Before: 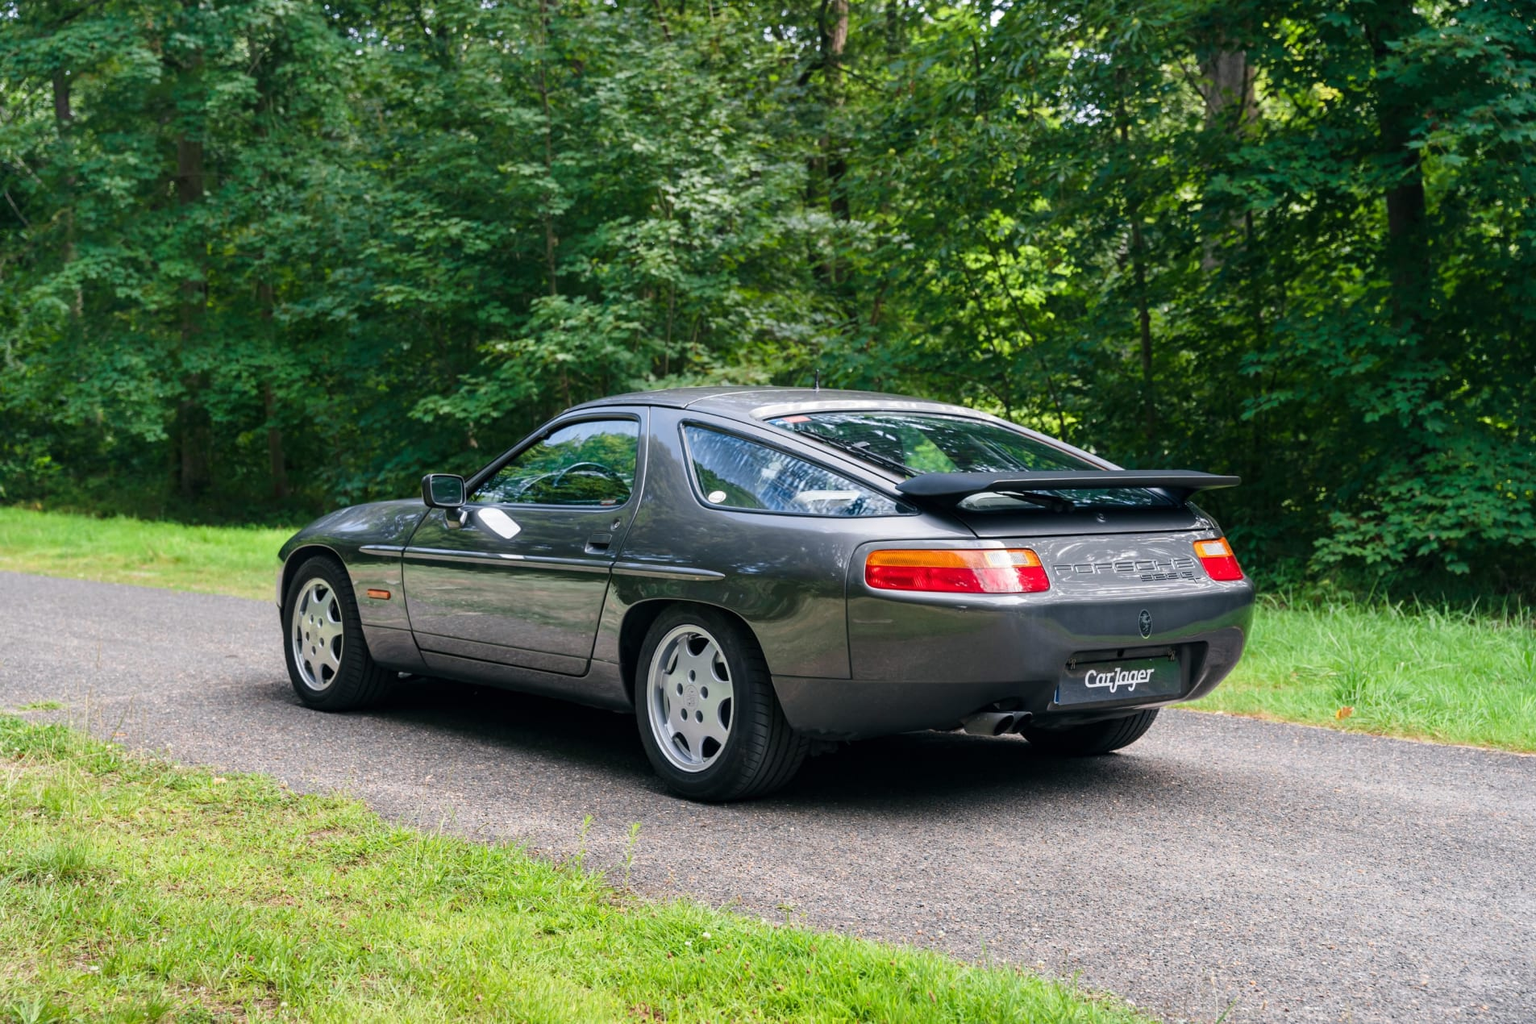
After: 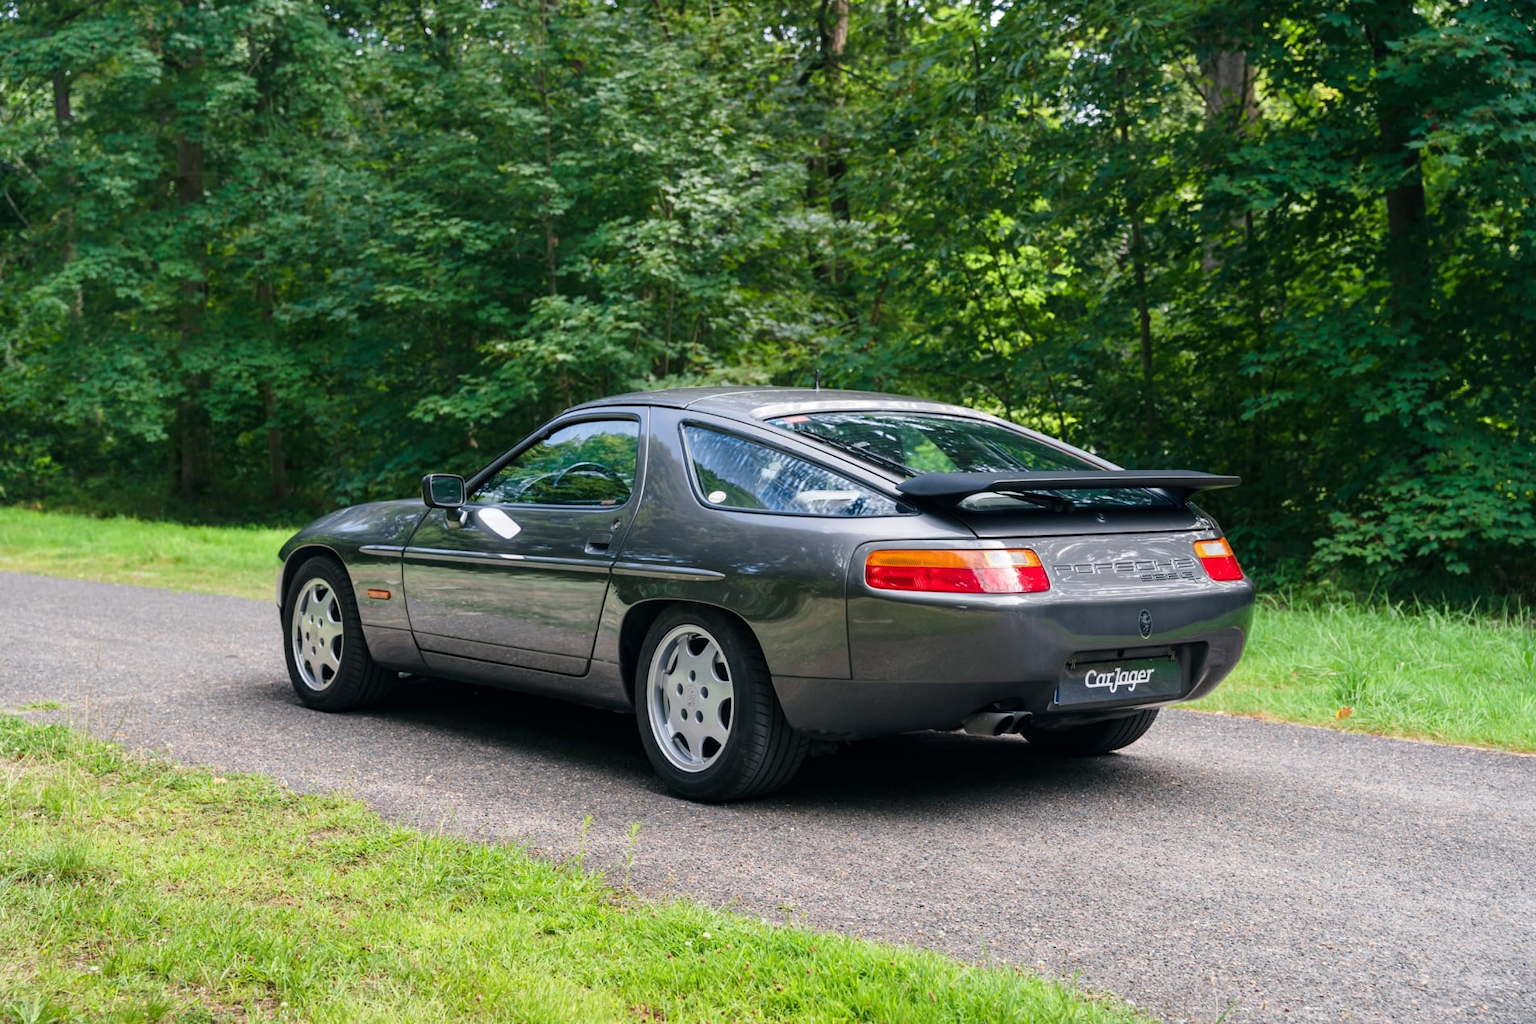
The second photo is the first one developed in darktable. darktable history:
levels: mode automatic, levels [0.062, 0.494, 0.925]
